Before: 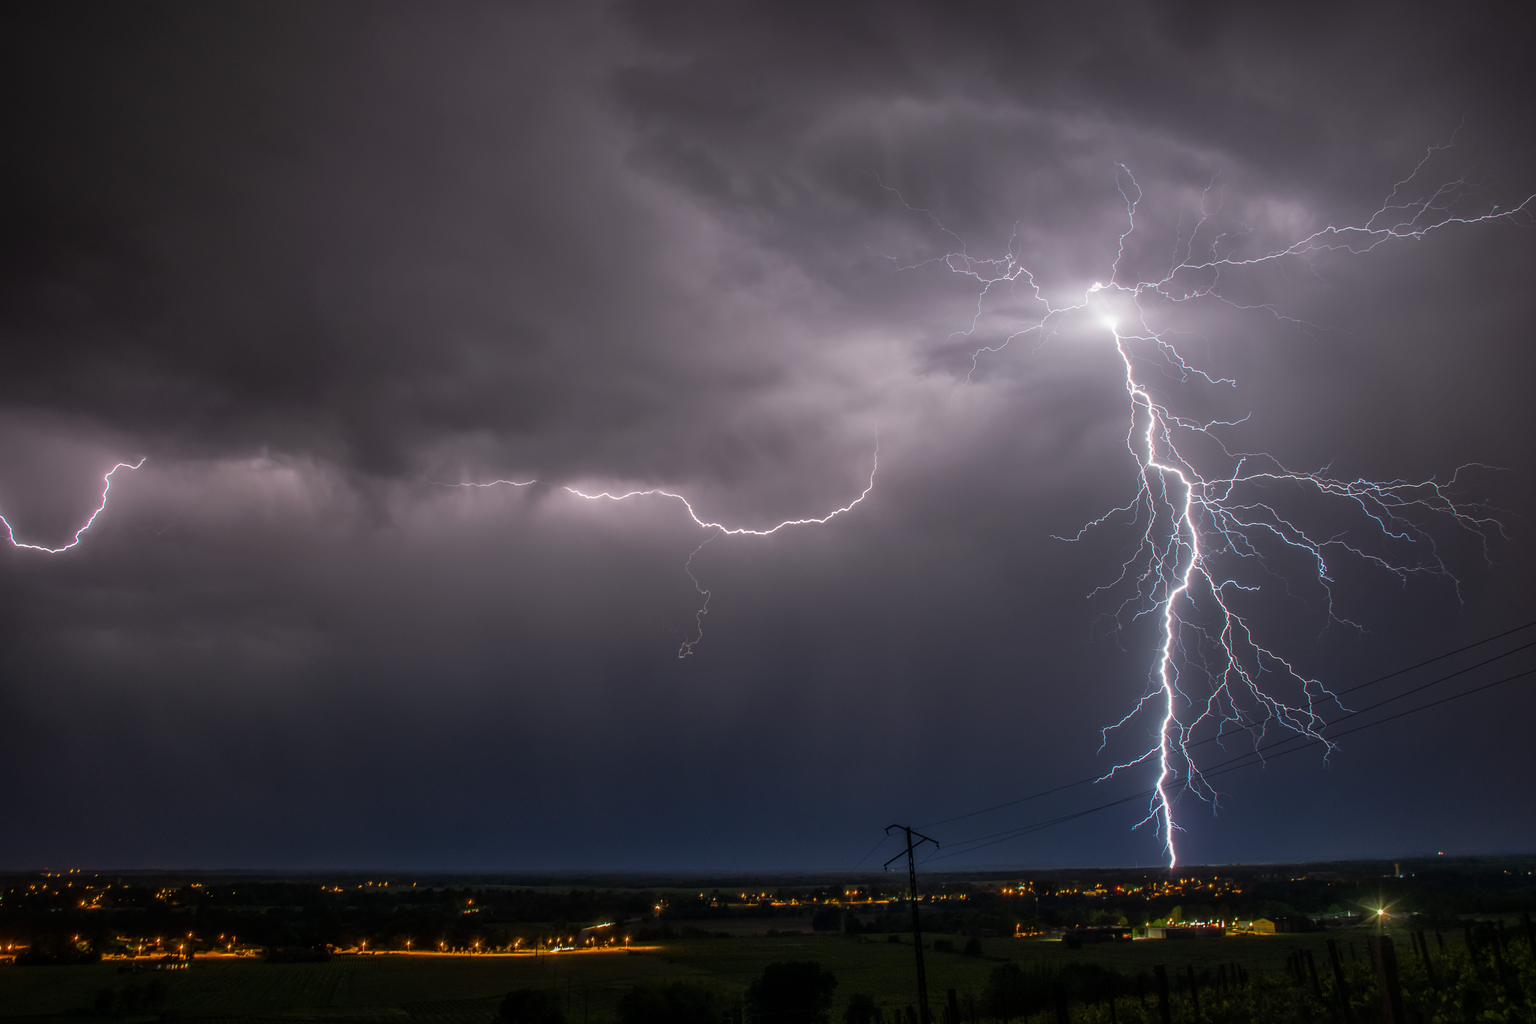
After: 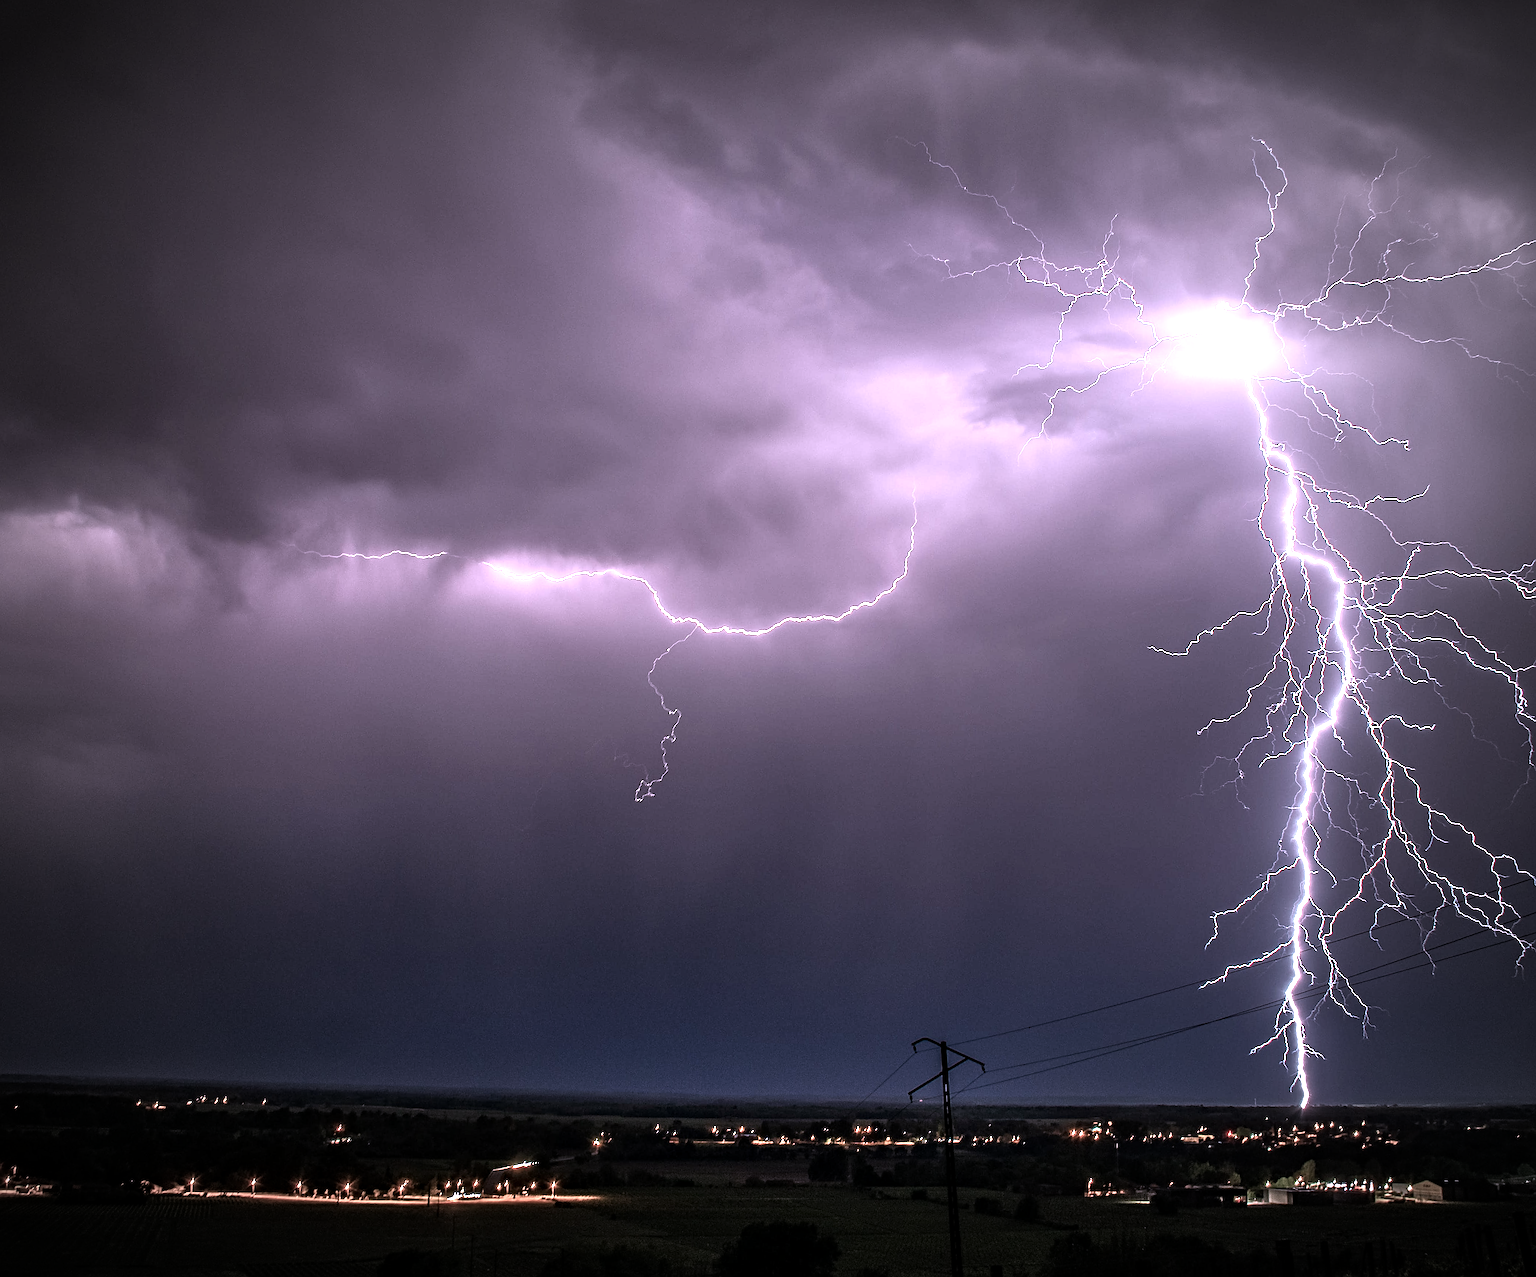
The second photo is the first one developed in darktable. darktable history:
vignetting: fall-off start 67.5%, fall-off radius 67.23%, brightness -0.813, automatic ratio true
sharpen: on, module defaults
rotate and perspective: rotation 1.57°, crop left 0.018, crop right 0.982, crop top 0.039, crop bottom 0.961
levels: levels [0, 0.374, 0.749]
crop and rotate: left 13.15%, top 5.251%, right 12.609%
color correction: highlights a* 15.46, highlights b* -20.56
contrast equalizer: octaves 7, y [[0.506, 0.531, 0.562, 0.606, 0.638, 0.669], [0.5 ×6], [0.5 ×6], [0 ×6], [0 ×6]]
contrast brightness saturation: contrast 0.1, saturation -0.3
